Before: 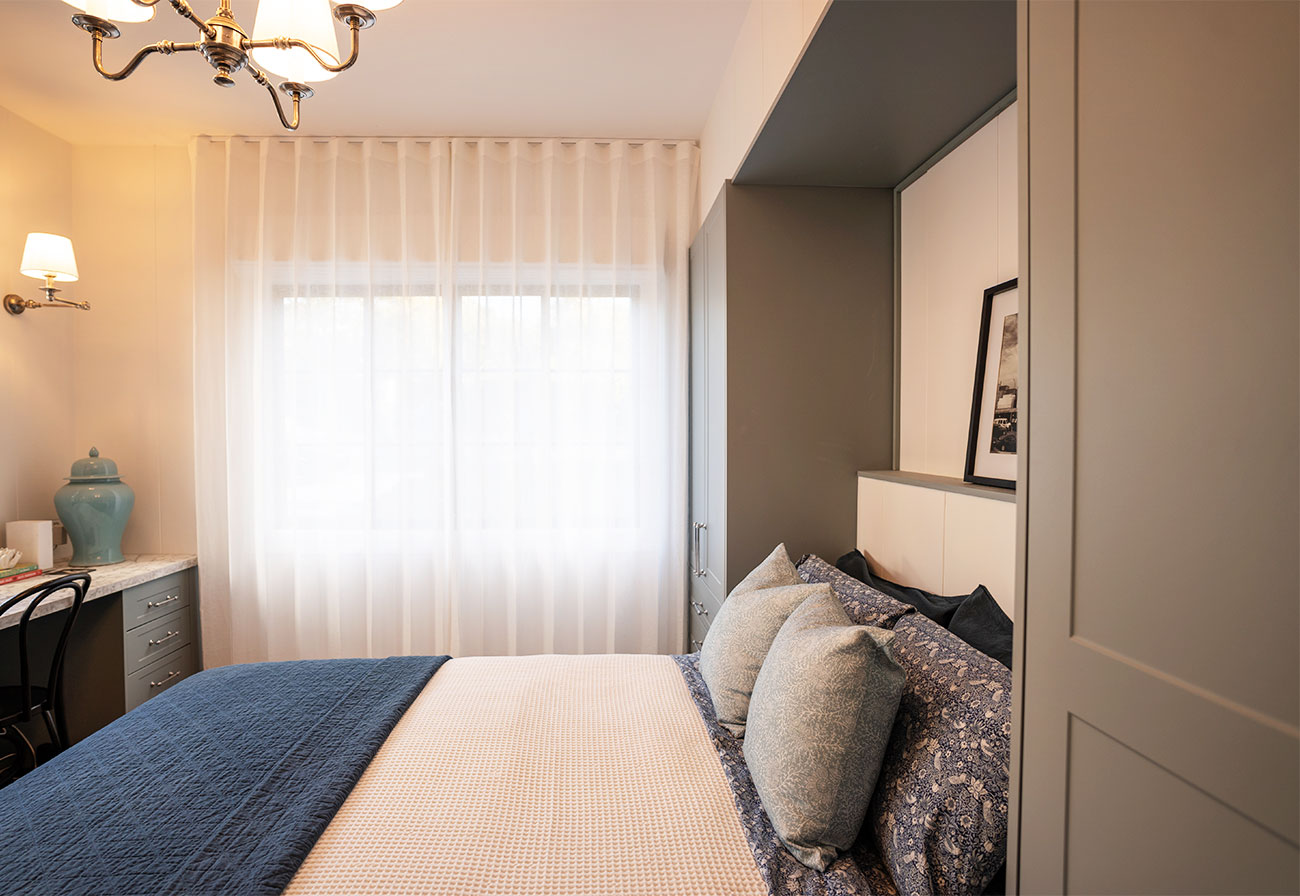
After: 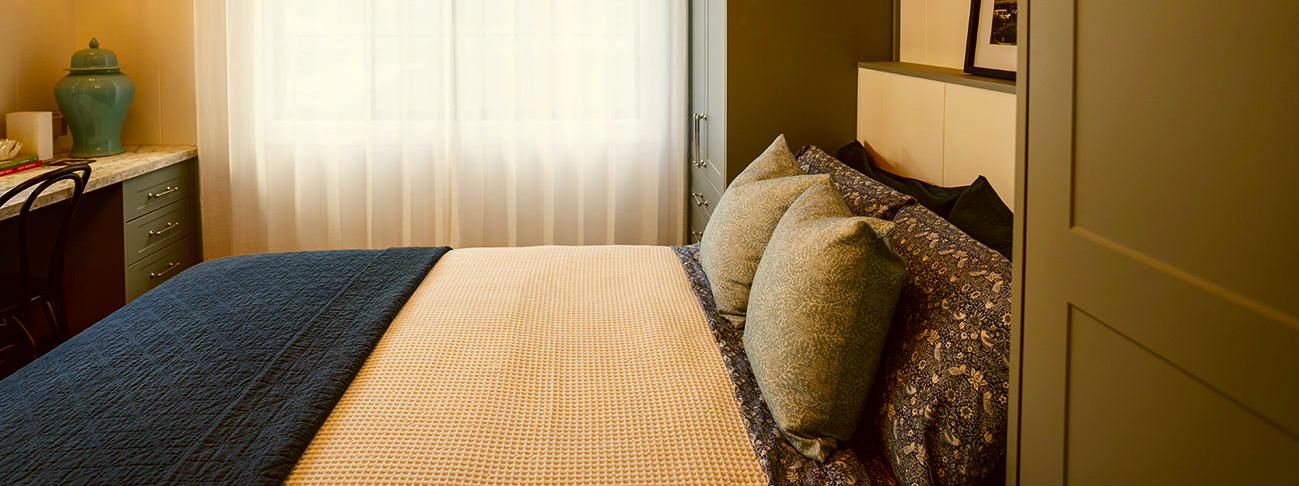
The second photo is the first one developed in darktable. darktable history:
color correction: highlights a* -1.23, highlights b* 10.21, shadows a* 0.266, shadows b* 19.24
contrast brightness saturation: brightness -0.251, saturation 0.204
crop and rotate: top 45.683%, right 0.056%
color balance rgb: perceptual saturation grading › global saturation 25.014%, global vibrance 20%
